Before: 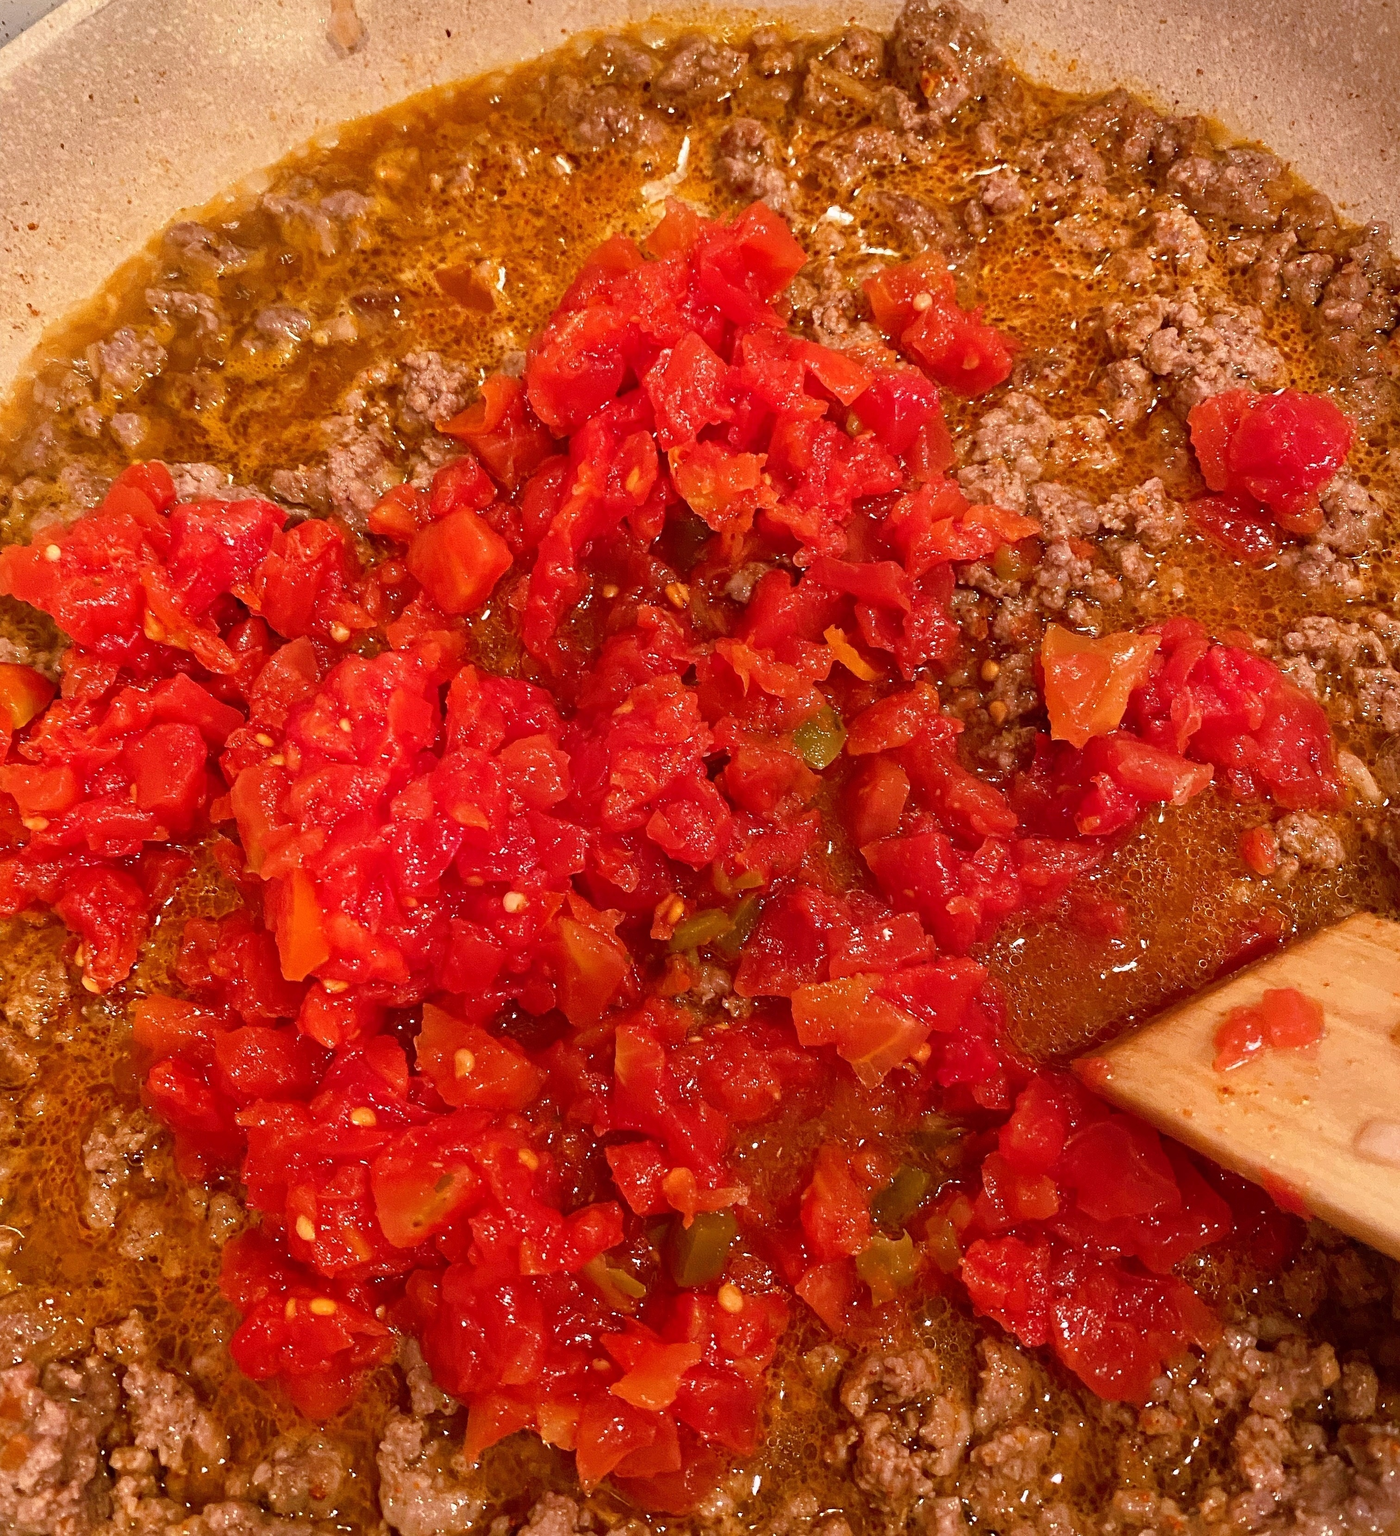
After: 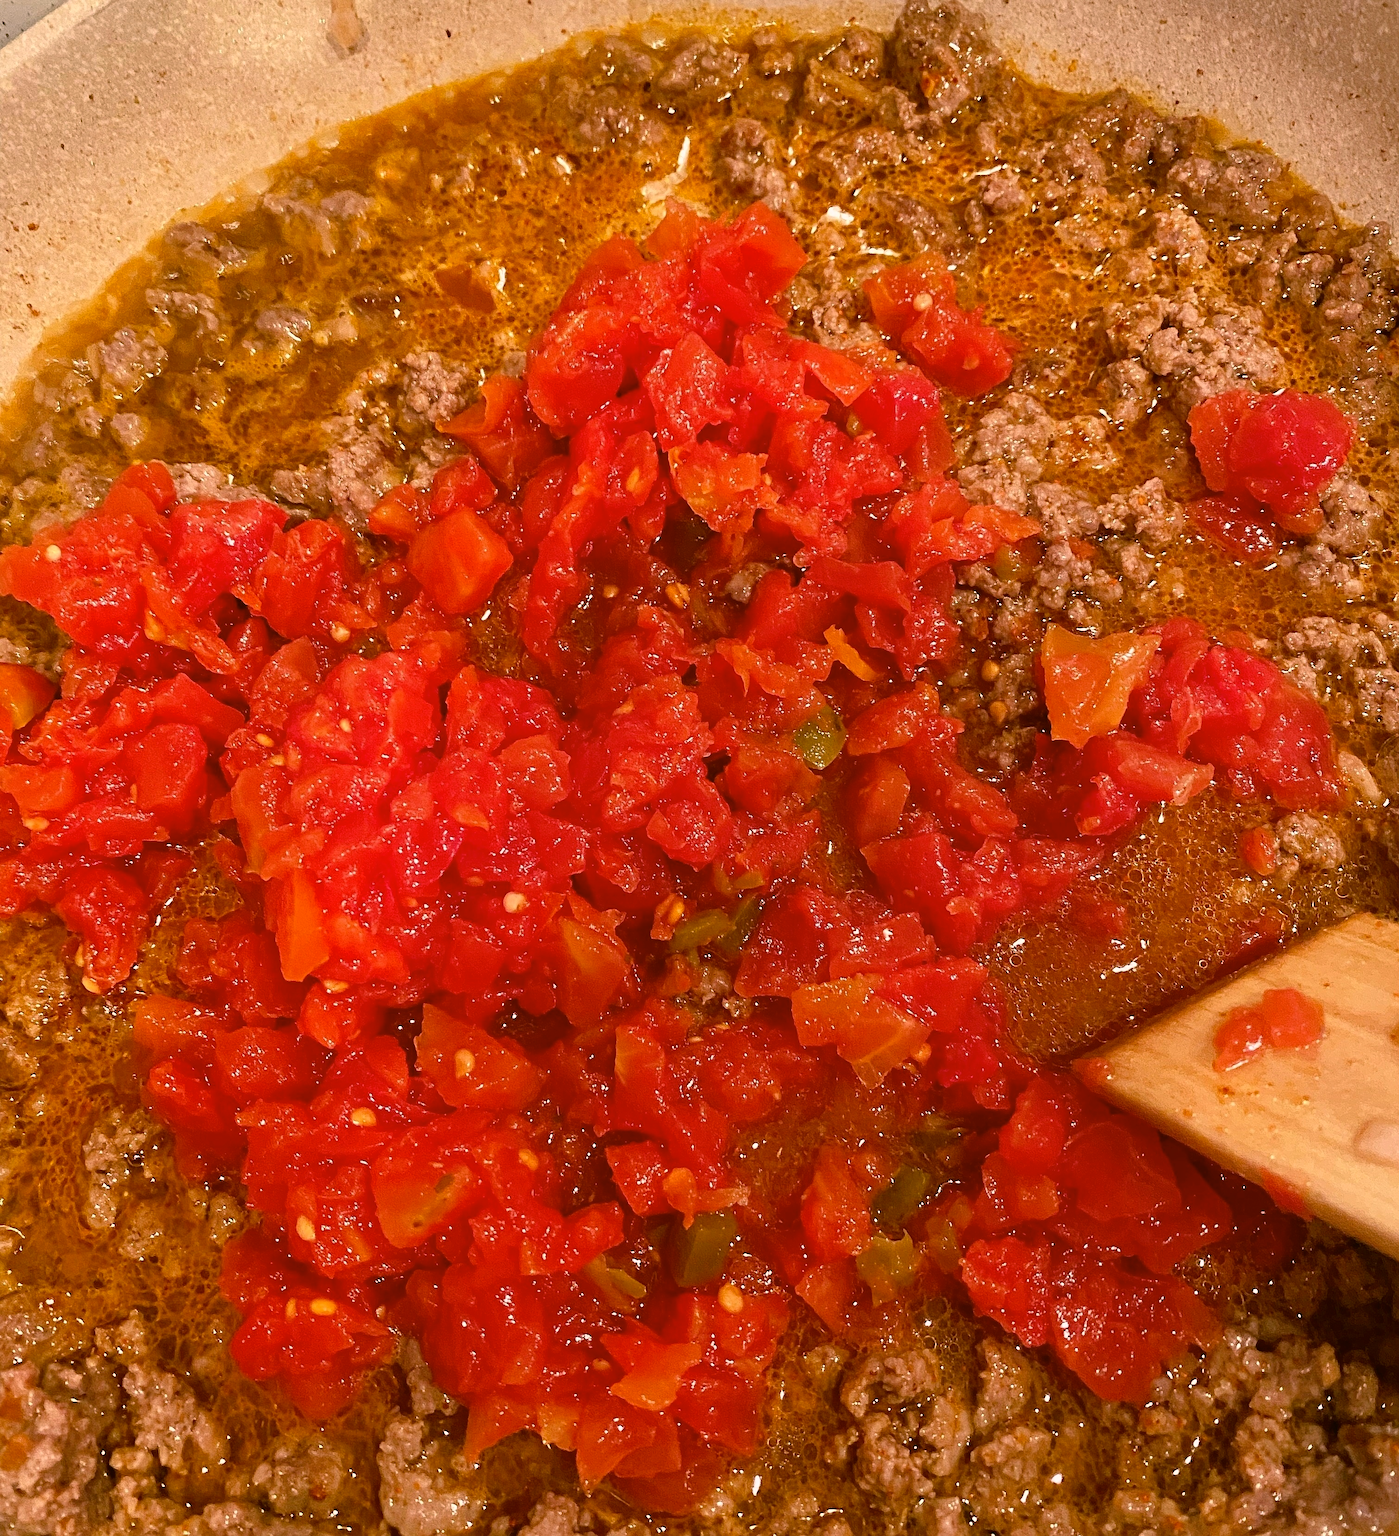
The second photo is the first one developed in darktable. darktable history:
sharpen: amount 0.207
color correction: highlights a* 4.22, highlights b* 4.95, shadows a* -7.48, shadows b* 4.8
